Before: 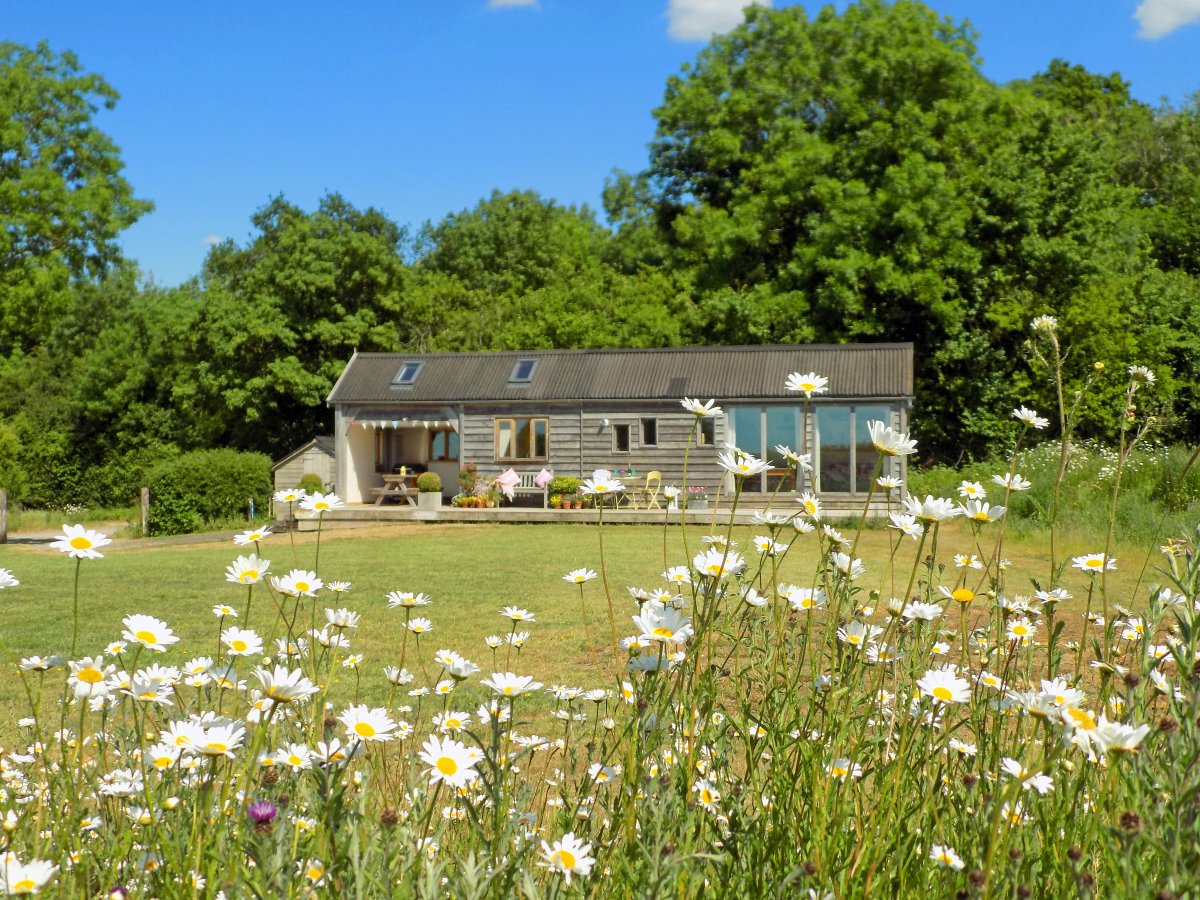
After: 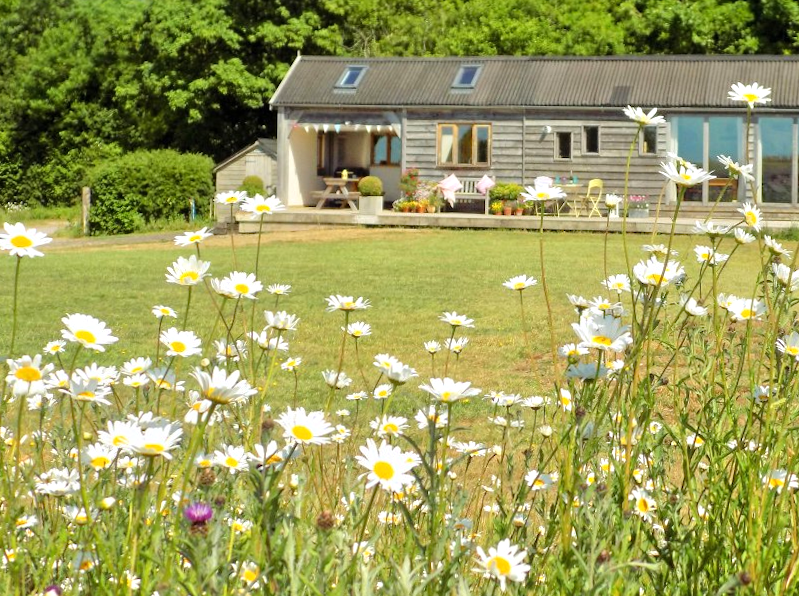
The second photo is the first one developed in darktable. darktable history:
crop and rotate: angle -0.948°, left 3.876%, top 32.242%, right 27.997%
tone equalizer: -8 EV 0.029 EV, -7 EV -0.014 EV, -6 EV 0.016 EV, -5 EV 0.03 EV, -4 EV 0.253 EV, -3 EV 0.667 EV, -2 EV 0.564 EV, -1 EV 0.208 EV, +0 EV 0.036 EV, mask exposure compensation -0.497 EV
